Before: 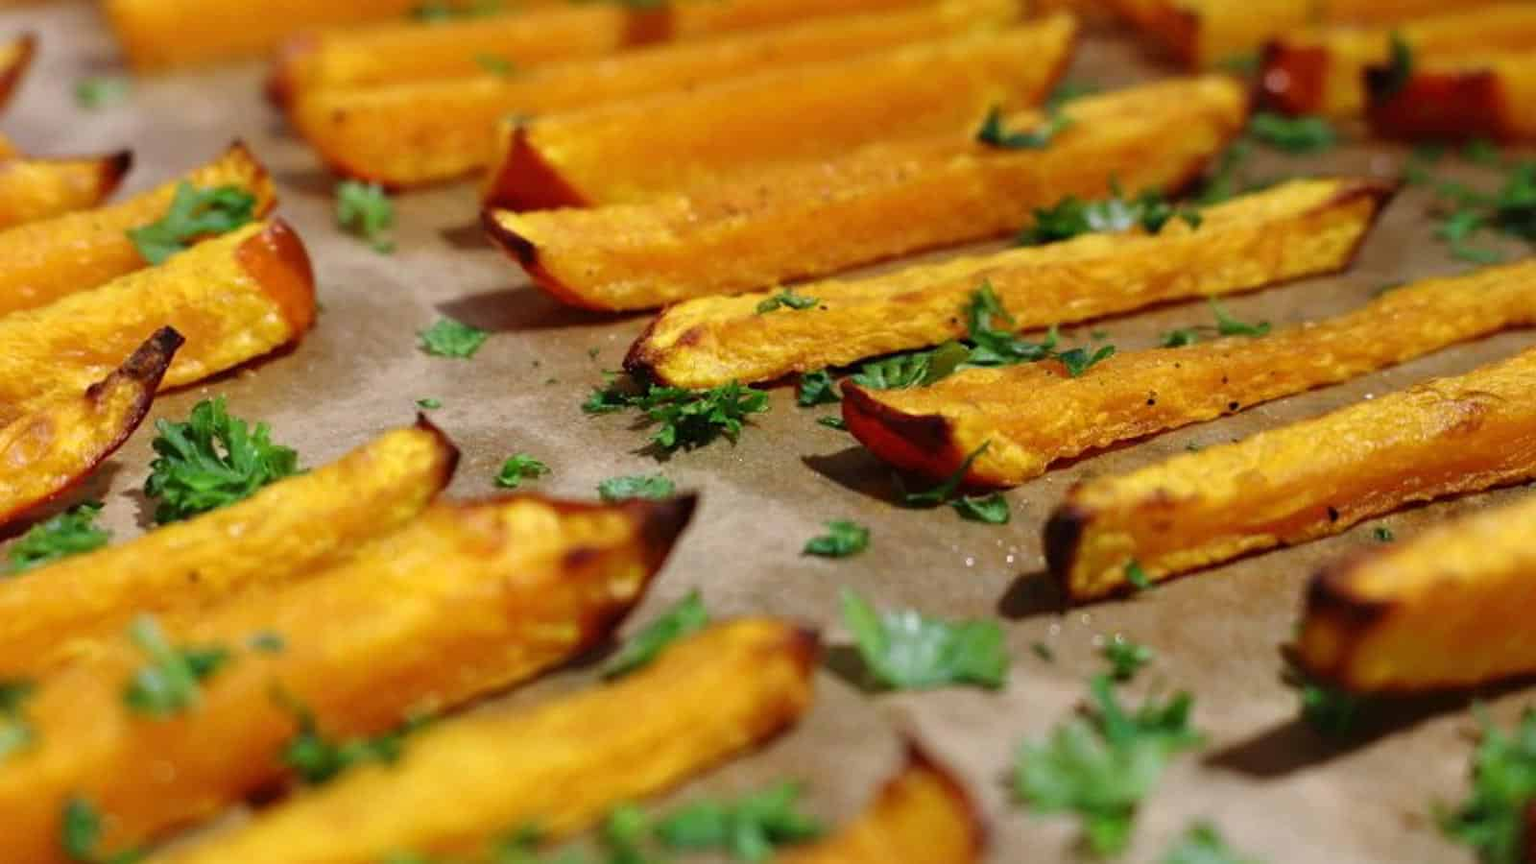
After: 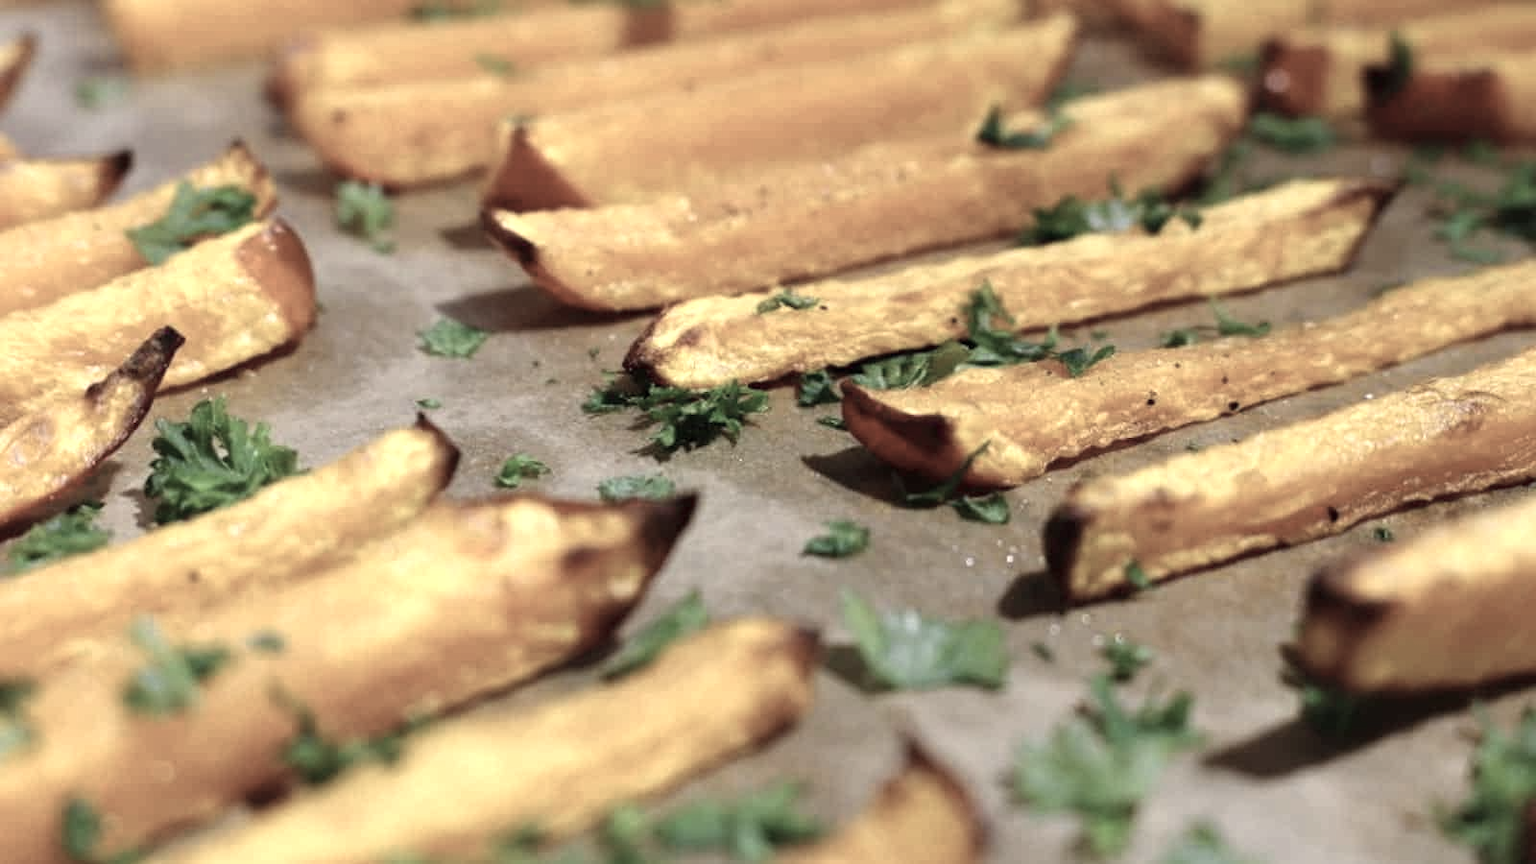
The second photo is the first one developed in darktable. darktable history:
color zones: curves: ch0 [(0, 0.6) (0.129, 0.585) (0.193, 0.596) (0.429, 0.5) (0.571, 0.5) (0.714, 0.5) (0.857, 0.5) (1, 0.6)]; ch1 [(0, 0.453) (0.112, 0.245) (0.213, 0.252) (0.429, 0.233) (0.571, 0.231) (0.683, 0.242) (0.857, 0.296) (1, 0.453)]
